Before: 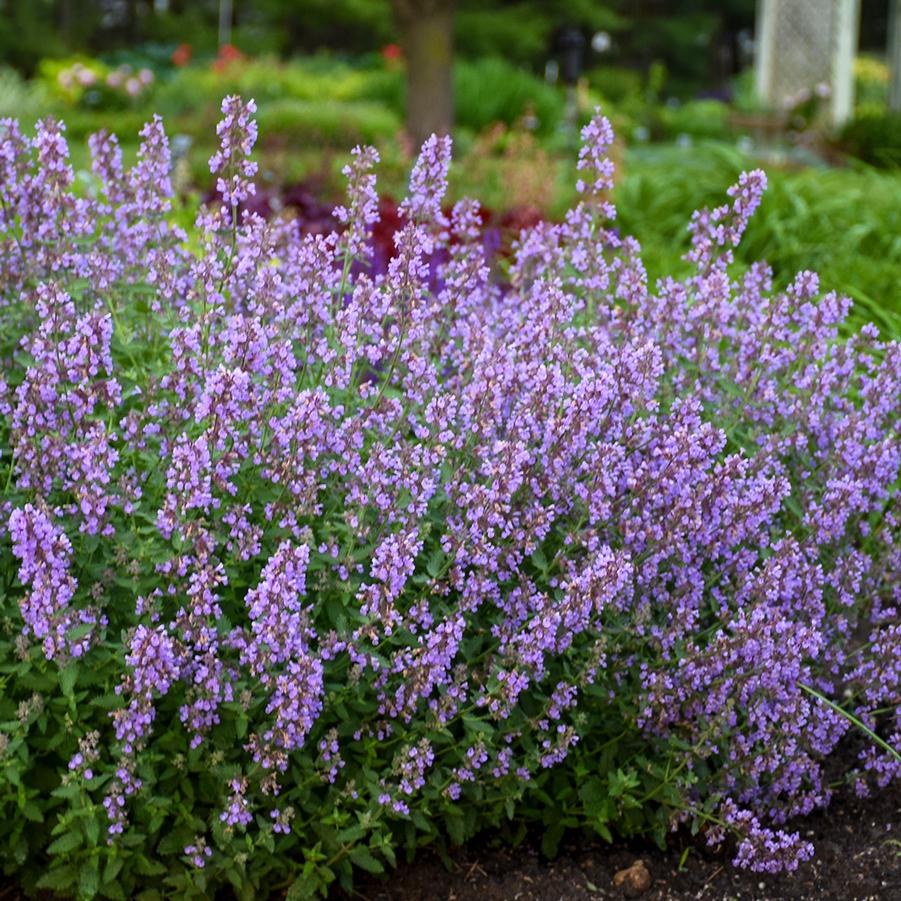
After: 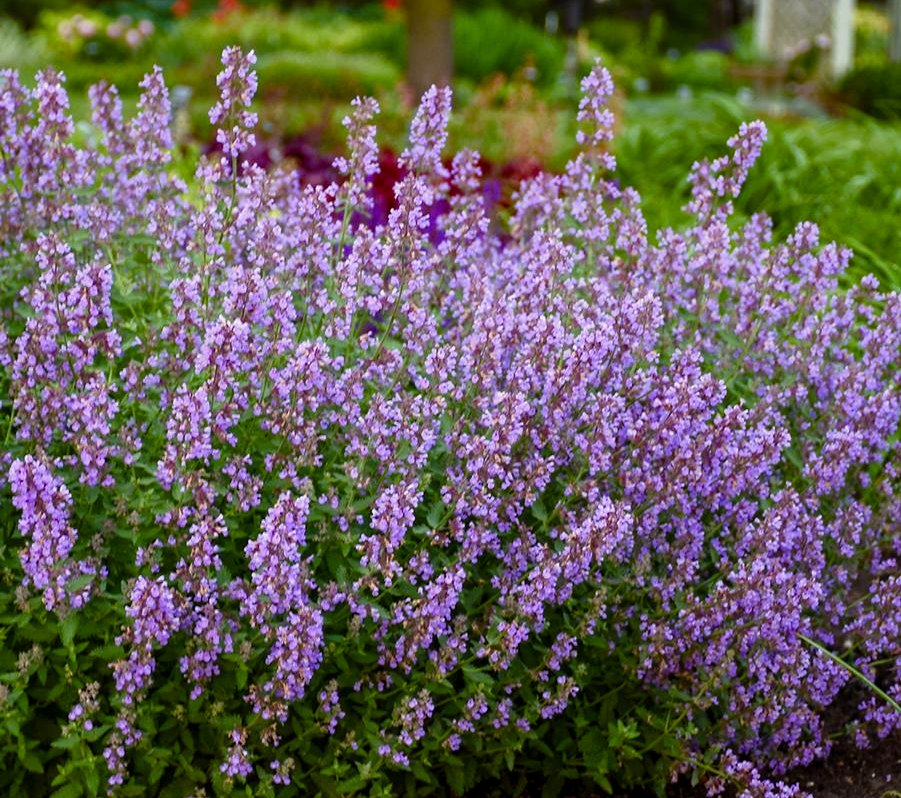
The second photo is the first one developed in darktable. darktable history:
color balance rgb: power › luminance -3.663%, power › chroma 0.577%, power › hue 39.17°, linear chroma grading › global chroma 2.927%, perceptual saturation grading › global saturation 24.951%, perceptual saturation grading › highlights -50.386%, perceptual saturation grading › shadows 31.19%, global vibrance 9.709%
crop and rotate: top 5.441%, bottom 5.893%
